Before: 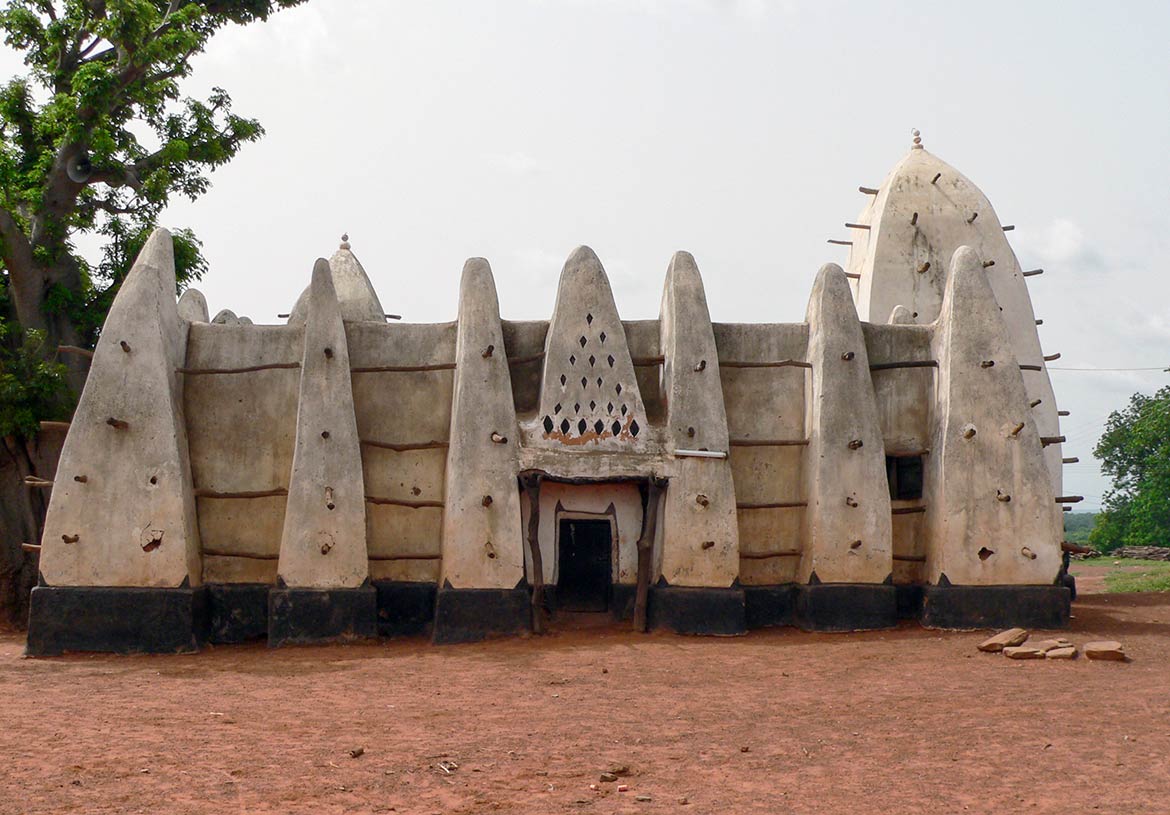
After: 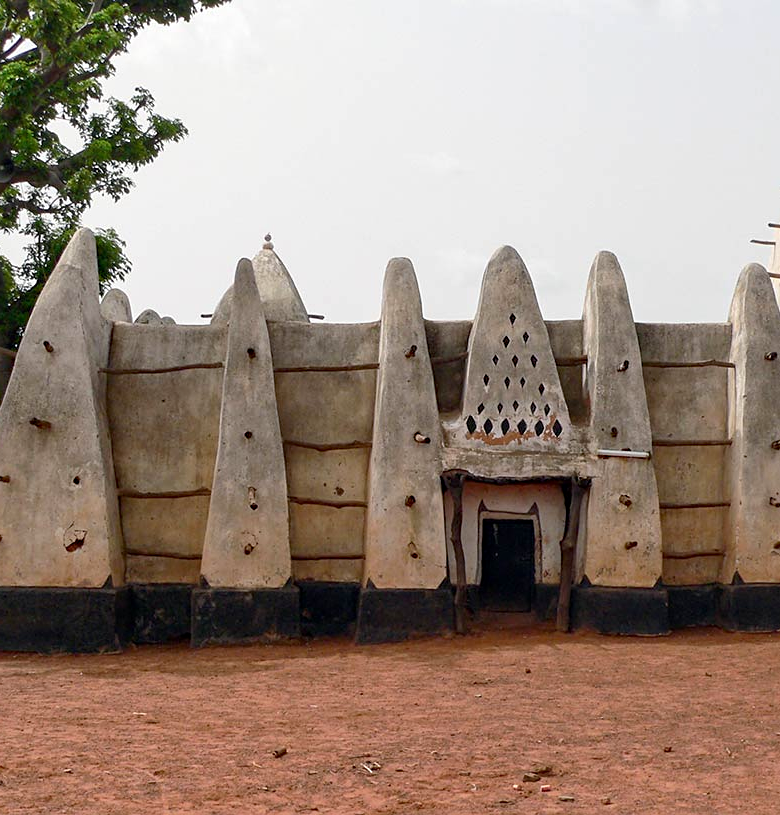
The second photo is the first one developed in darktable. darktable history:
haze removal: compatibility mode true, adaptive false
crop and rotate: left 6.617%, right 26.717%
sharpen: amount 0.2
